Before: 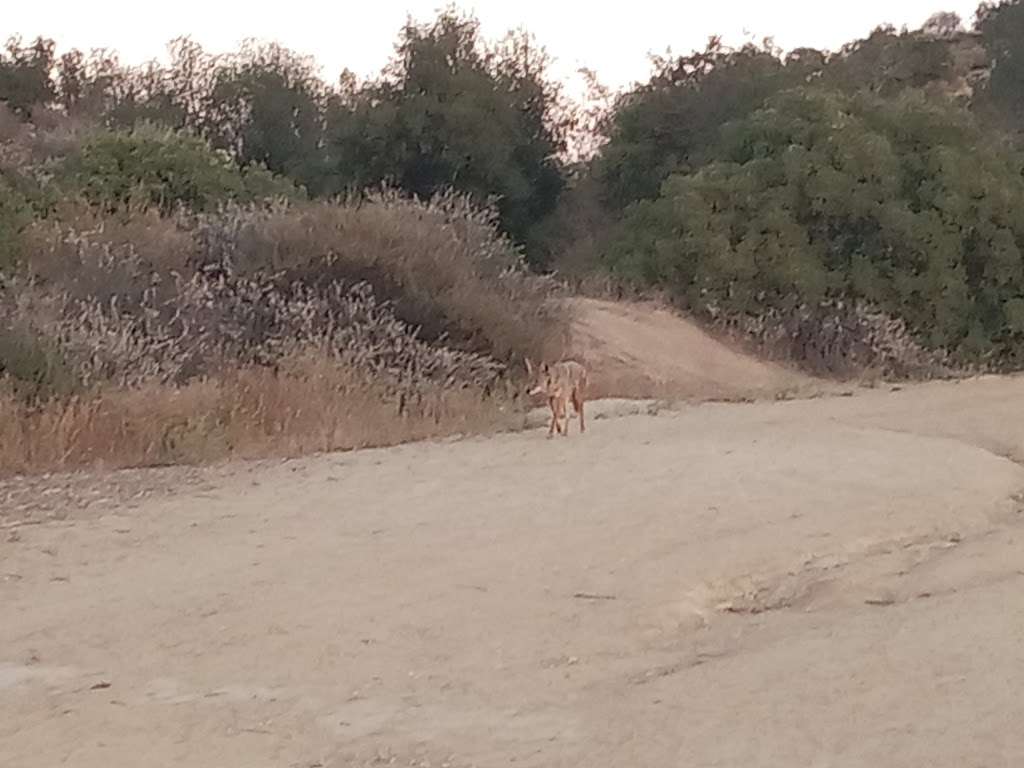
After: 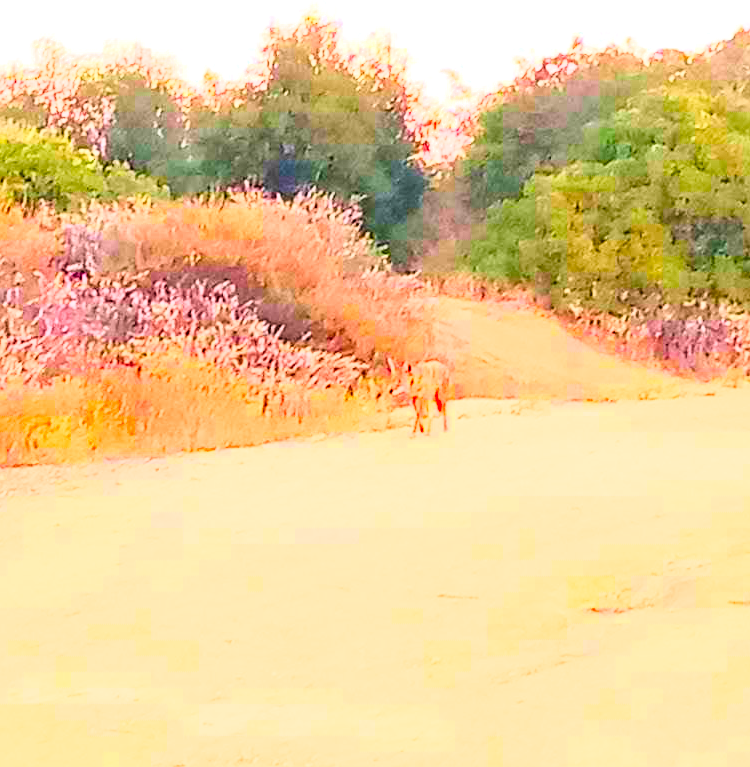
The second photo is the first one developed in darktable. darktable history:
crop: left 13.456%, top 0%, right 13.271%
color correction: highlights a* 1.52, highlights b* -1.78, saturation 2.49
exposure: black level correction 0, exposure 1.195 EV, compensate highlight preservation false
color balance rgb: shadows lift › luminance -19.609%, perceptual saturation grading › global saturation 36.404%, perceptual saturation grading › shadows 35.016%, perceptual brilliance grading › global brilliance 2.35%, perceptual brilliance grading › highlights -3.707%, contrast 4.436%
base curve: curves: ch0 [(0, 0) (0.012, 0.01) (0.073, 0.168) (0.31, 0.711) (0.645, 0.957) (1, 1)]
